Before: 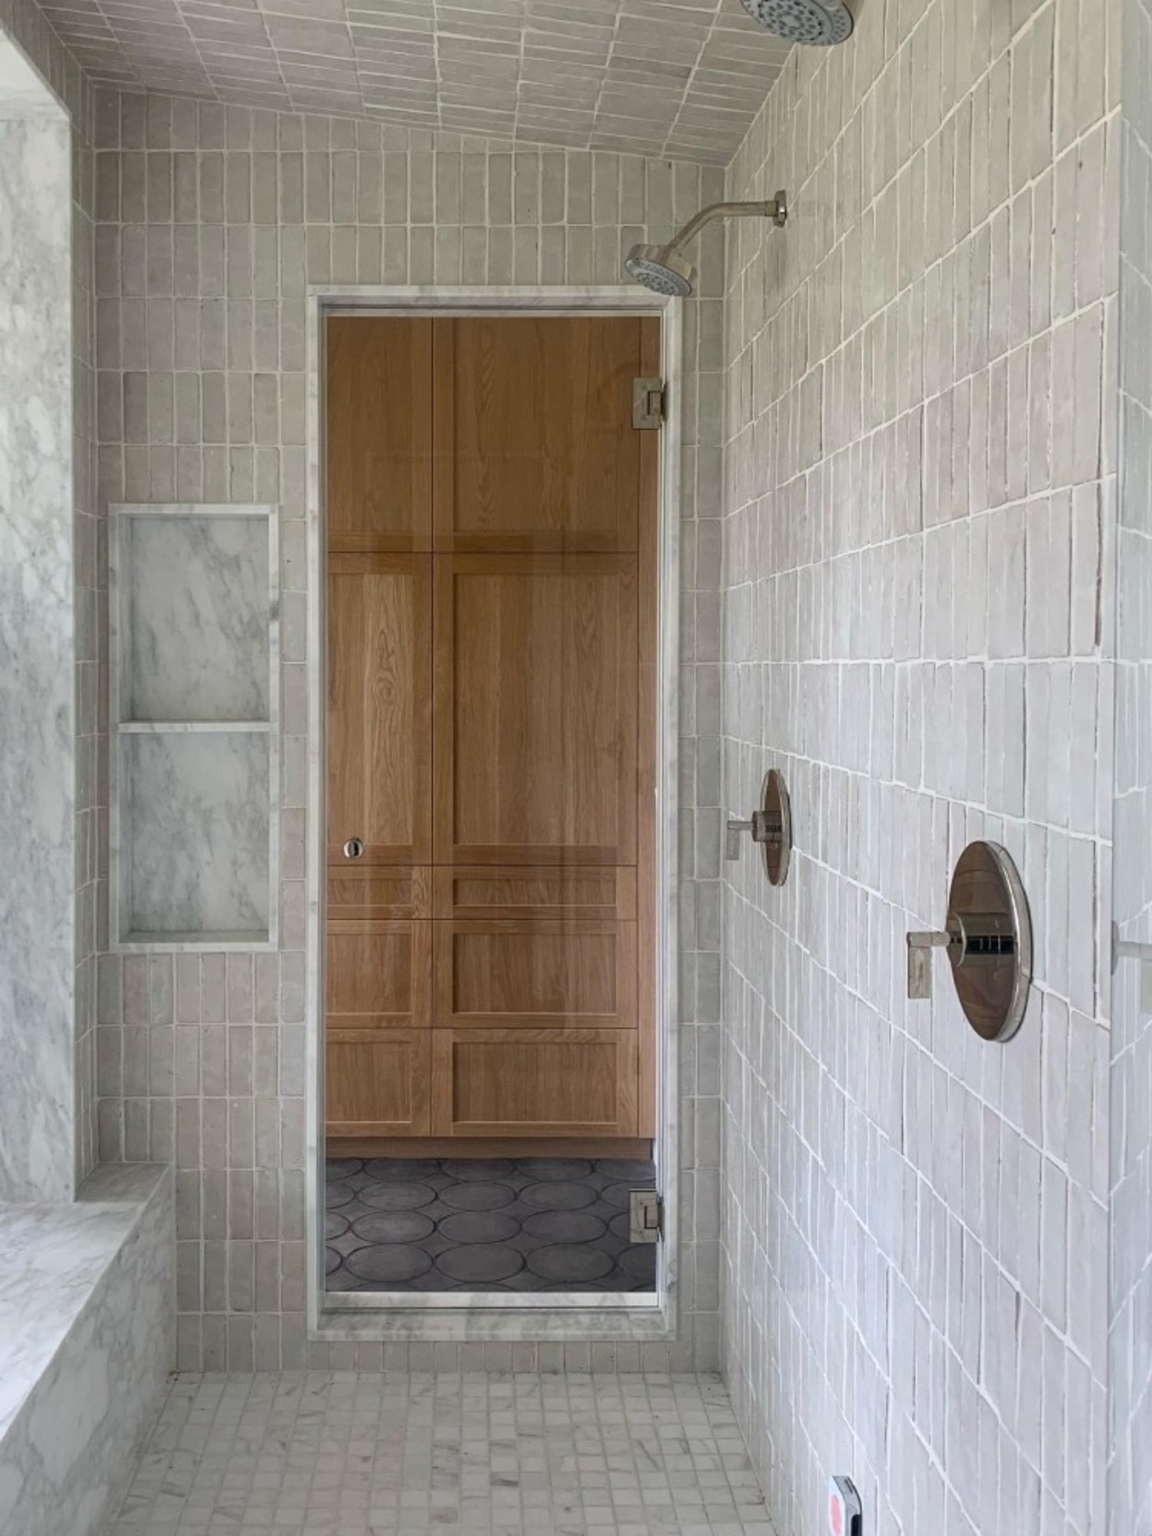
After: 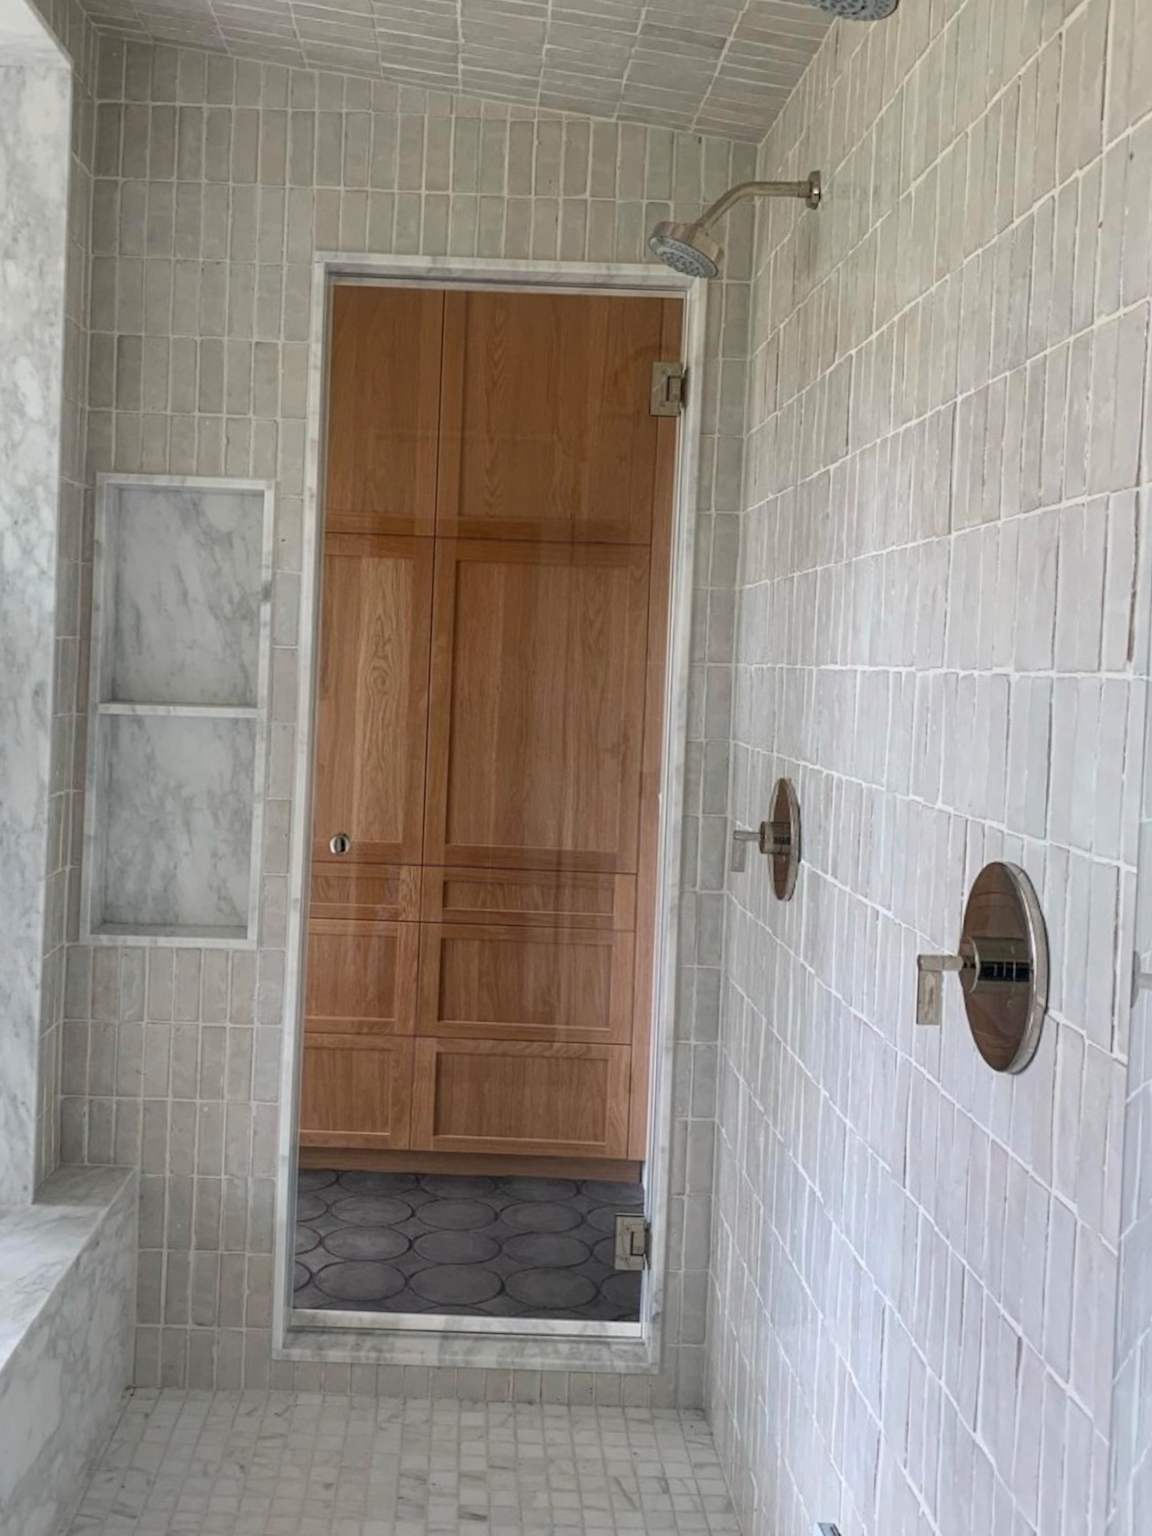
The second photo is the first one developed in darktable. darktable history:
color zones: curves: ch1 [(0.263, 0.53) (0.376, 0.287) (0.487, 0.512) (0.748, 0.547) (1, 0.513)]; ch2 [(0.262, 0.45) (0.751, 0.477)]
crop and rotate: angle -2.21°
